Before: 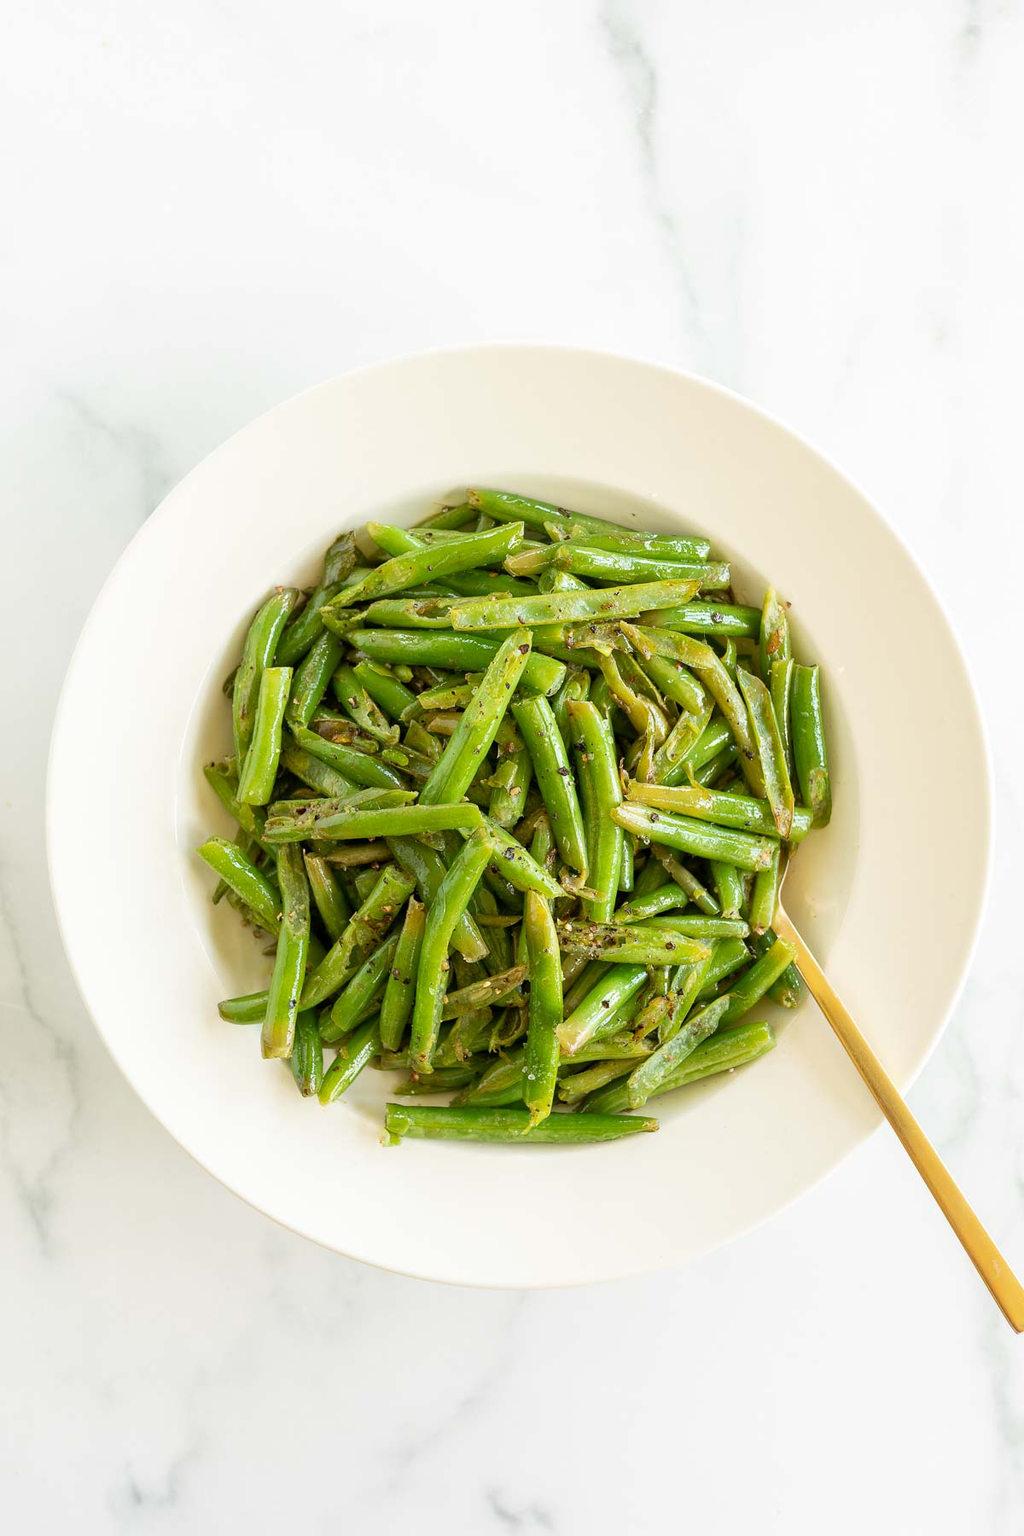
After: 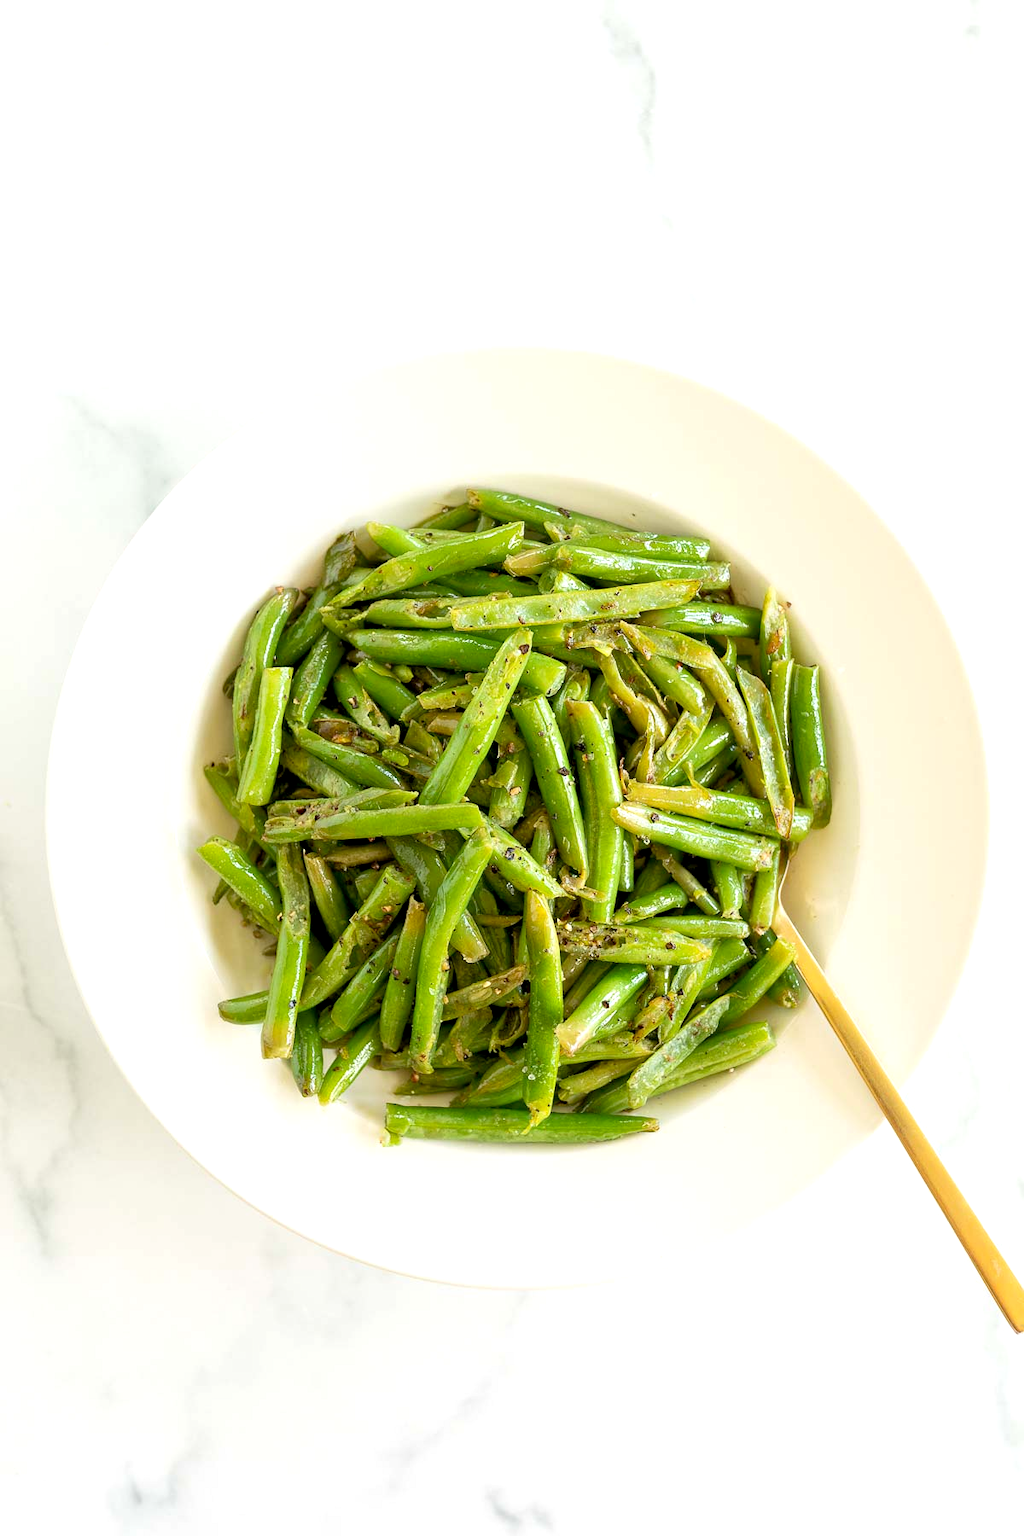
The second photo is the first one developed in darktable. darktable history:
exposure: black level correction 0.005, exposure 0.278 EV, compensate highlight preservation false
